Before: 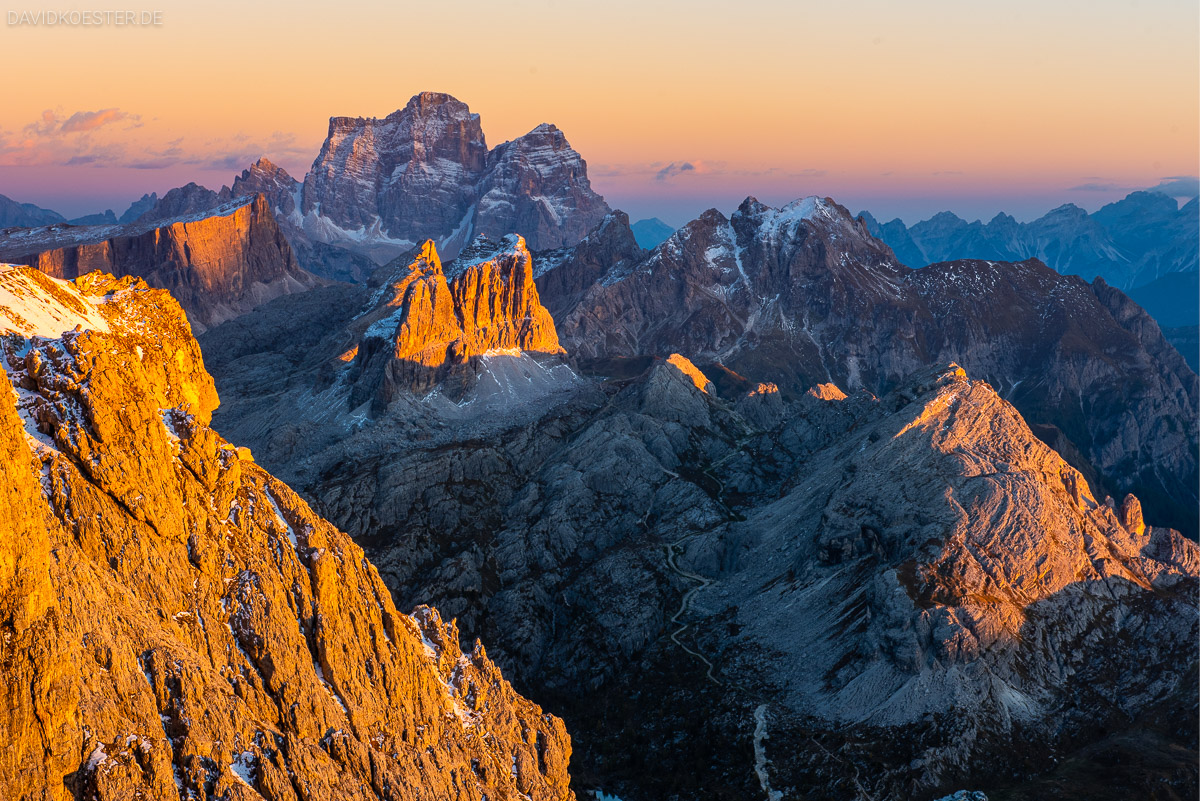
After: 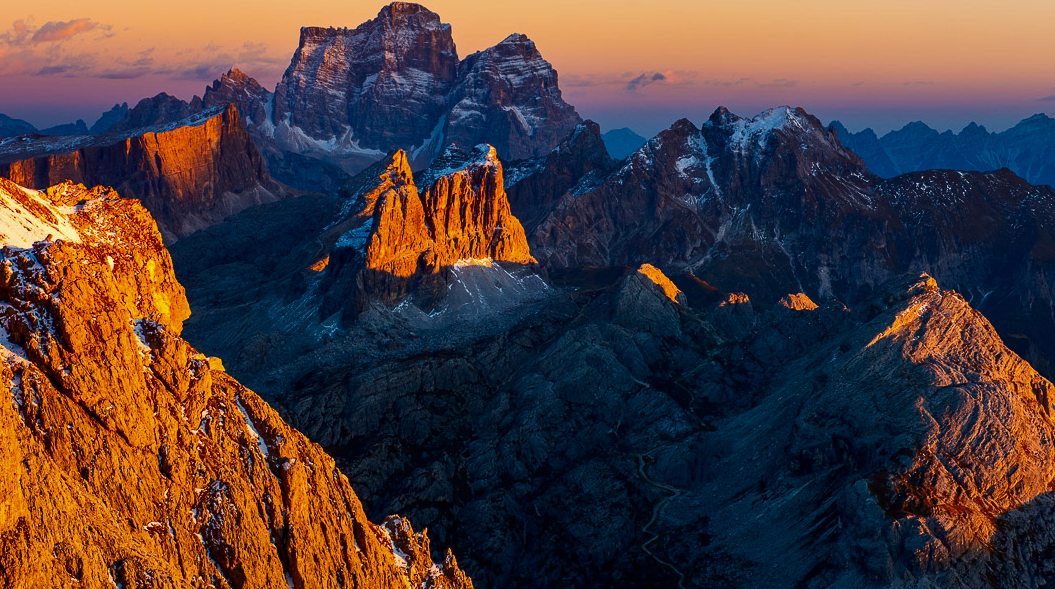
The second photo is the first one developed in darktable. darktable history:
contrast brightness saturation: contrast 0.1, brightness -0.26, saturation 0.14
crop and rotate: left 2.425%, top 11.305%, right 9.6%, bottom 15.08%
